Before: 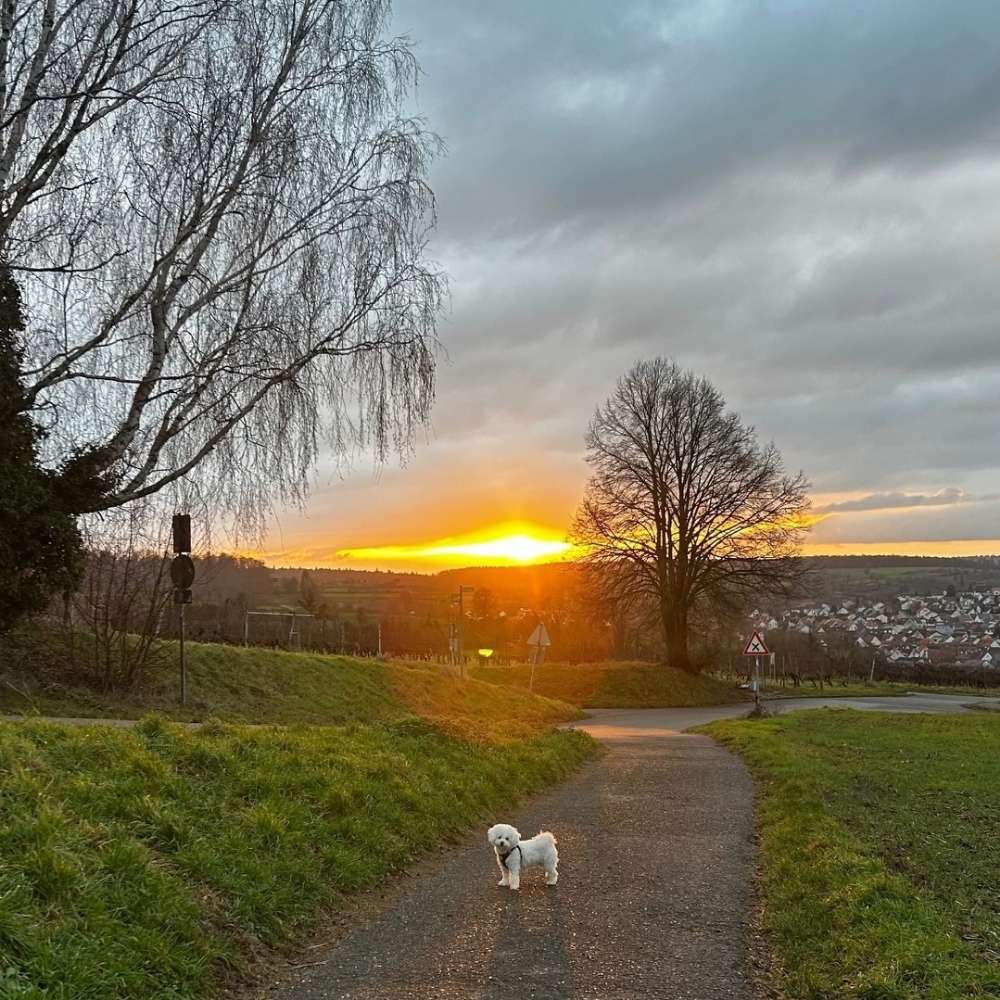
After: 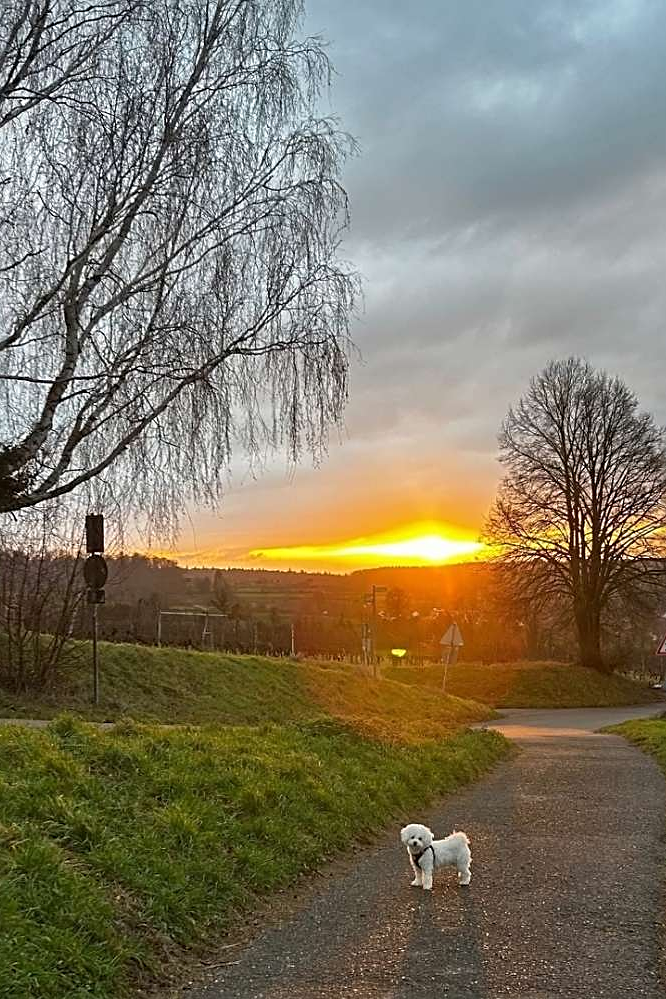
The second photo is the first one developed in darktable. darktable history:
crop and rotate: left 8.786%, right 24.548%
sharpen: on, module defaults
